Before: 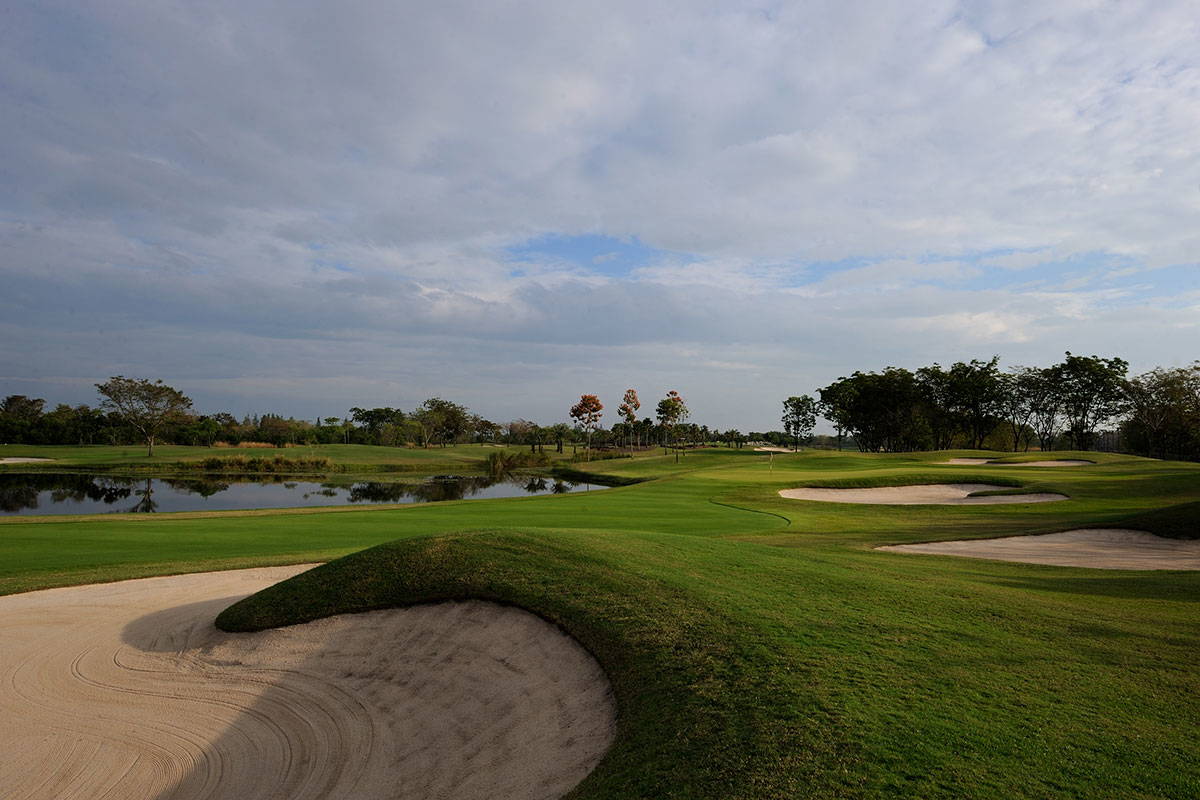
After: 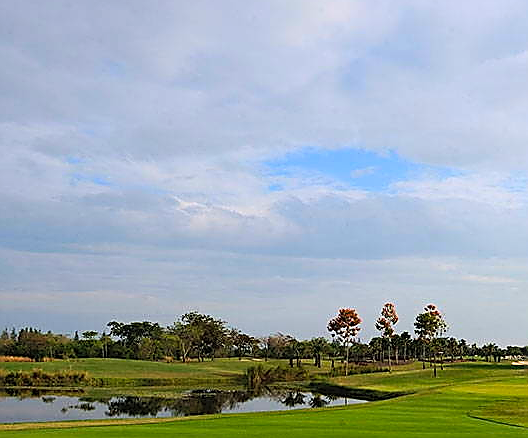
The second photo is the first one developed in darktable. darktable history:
contrast brightness saturation: contrast 0.07, brightness 0.18, saturation 0.4
crop: left 20.248%, top 10.86%, right 35.675%, bottom 34.321%
shadows and highlights: shadows 37.27, highlights -28.18, soften with gaussian
tone equalizer: -8 EV -0.417 EV, -7 EV -0.389 EV, -6 EV -0.333 EV, -5 EV -0.222 EV, -3 EV 0.222 EV, -2 EV 0.333 EV, -1 EV 0.389 EV, +0 EV 0.417 EV, edges refinement/feathering 500, mask exposure compensation -1.57 EV, preserve details no
sharpen: radius 1.4, amount 1.25, threshold 0.7
